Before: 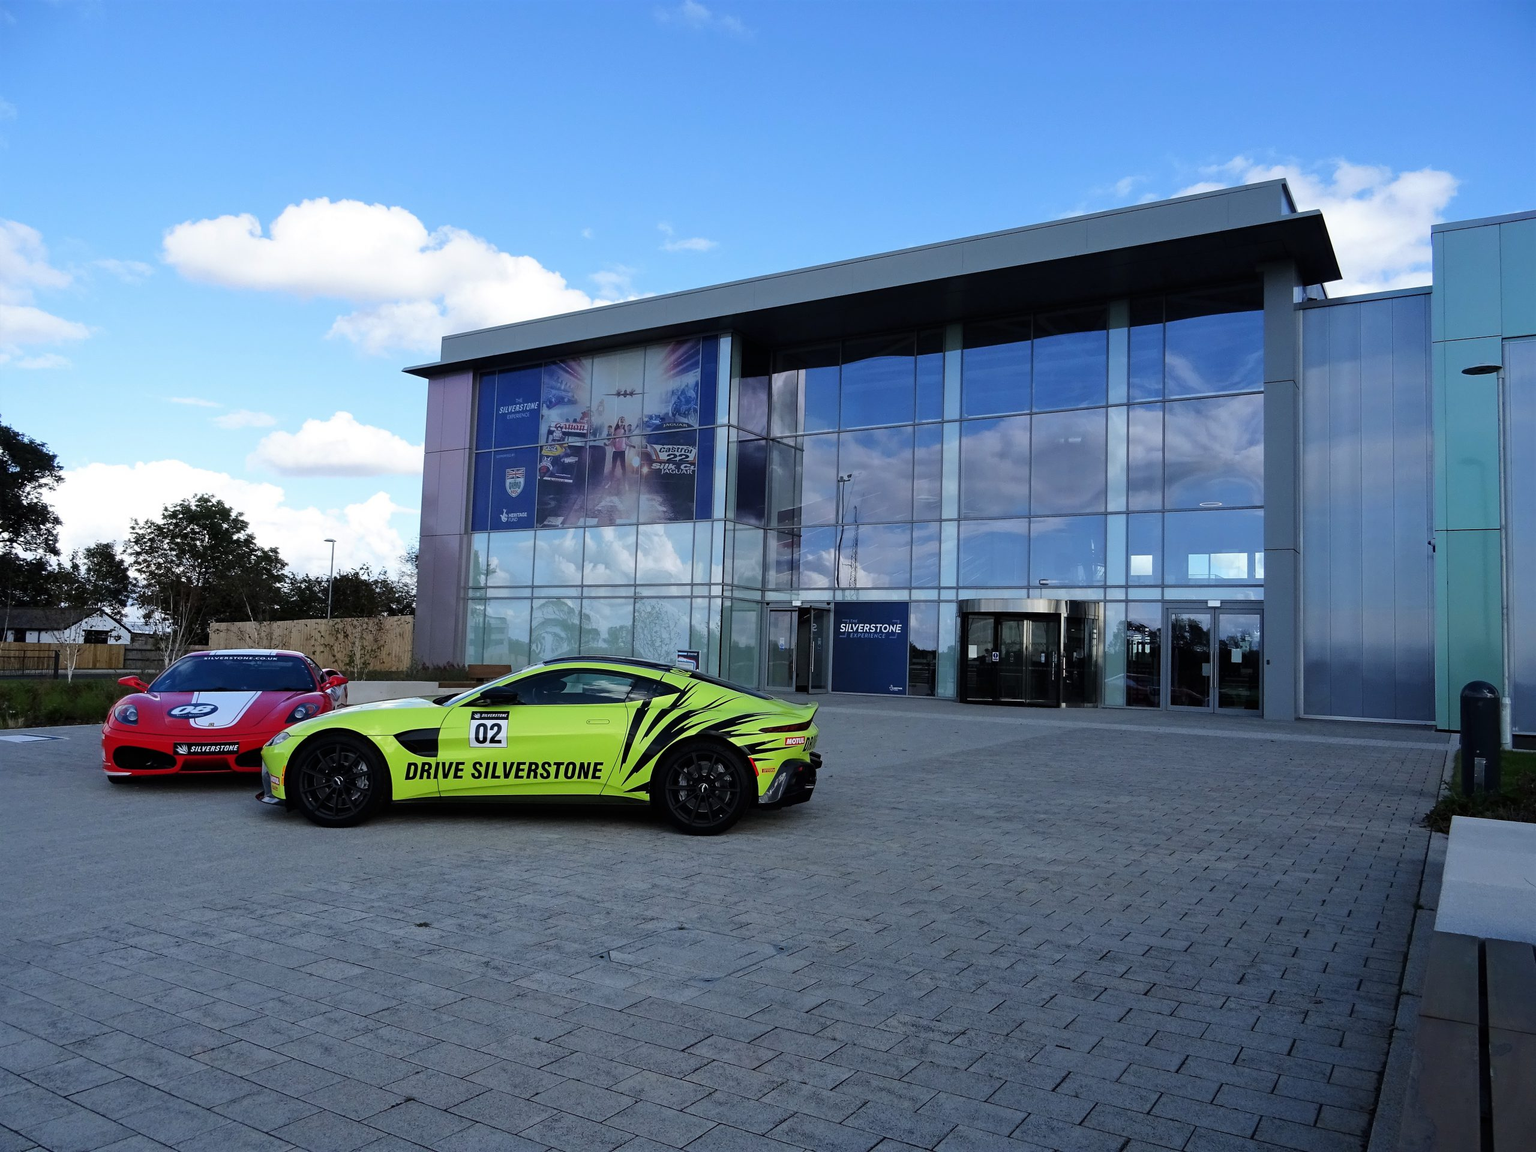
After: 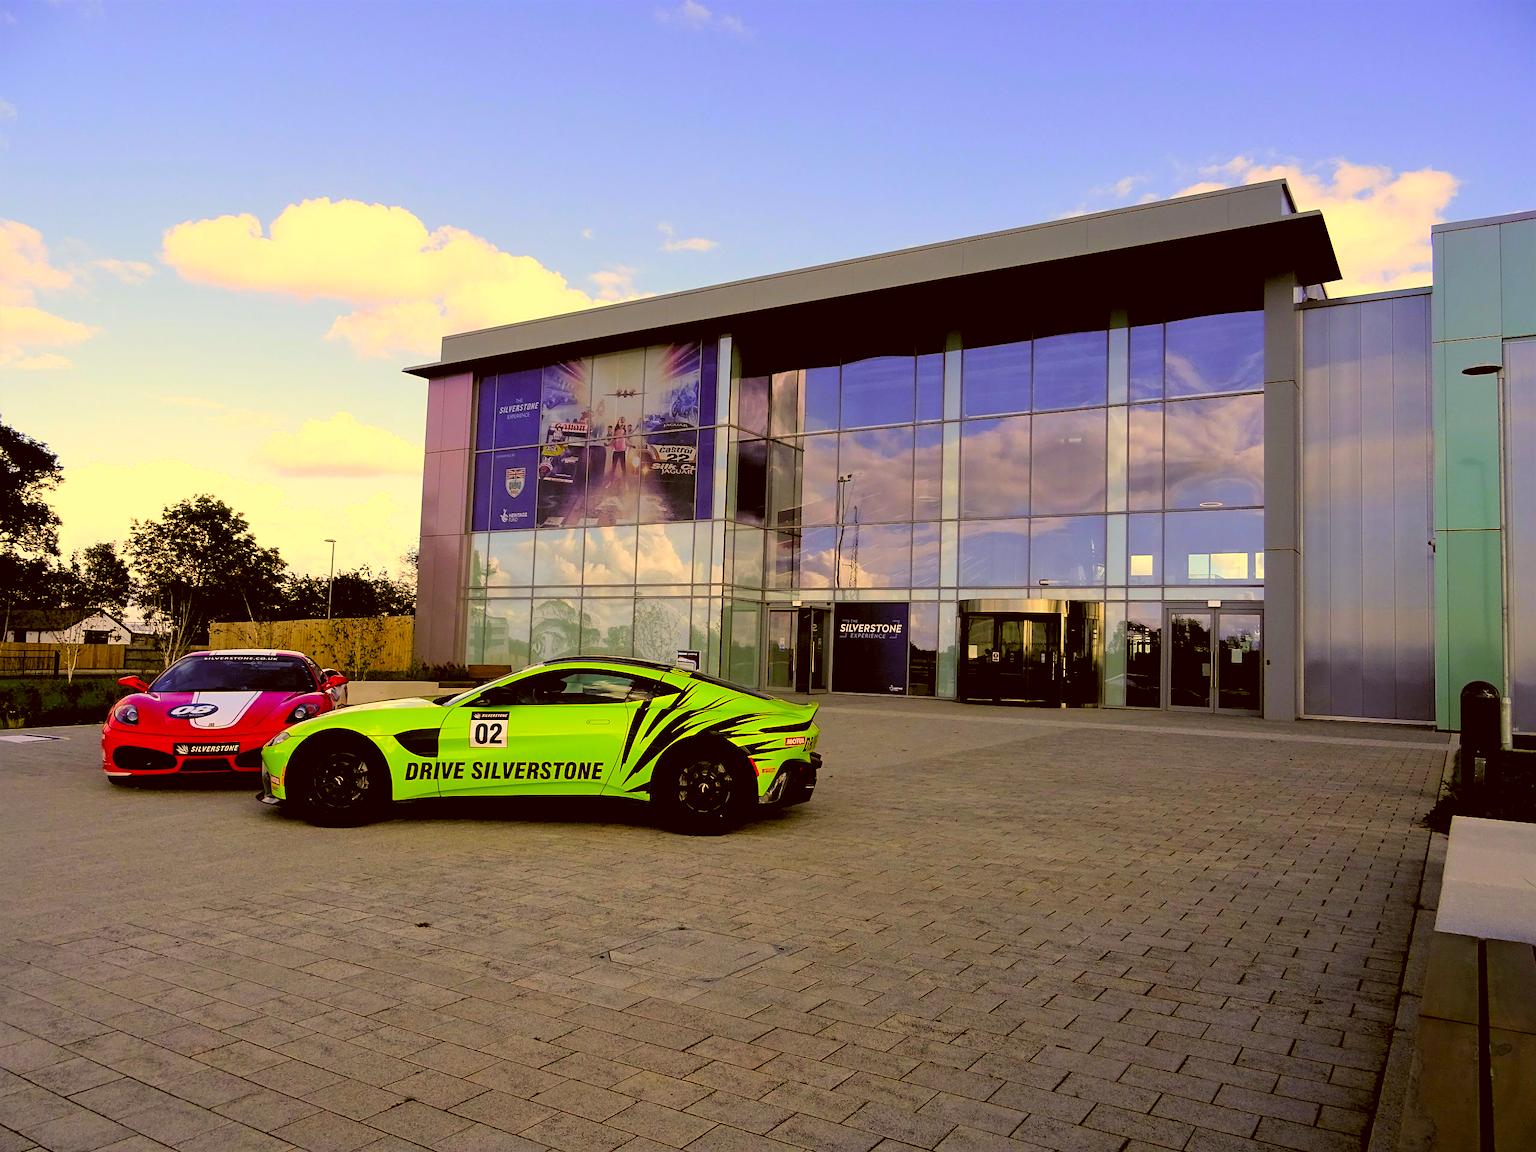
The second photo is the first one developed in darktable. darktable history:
rgb levels: levels [[0.013, 0.434, 0.89], [0, 0.5, 1], [0, 0.5, 1]]
color correction: highlights a* 10.44, highlights b* 30.04, shadows a* 2.73, shadows b* 17.51, saturation 1.72
sharpen: amount 0.2
